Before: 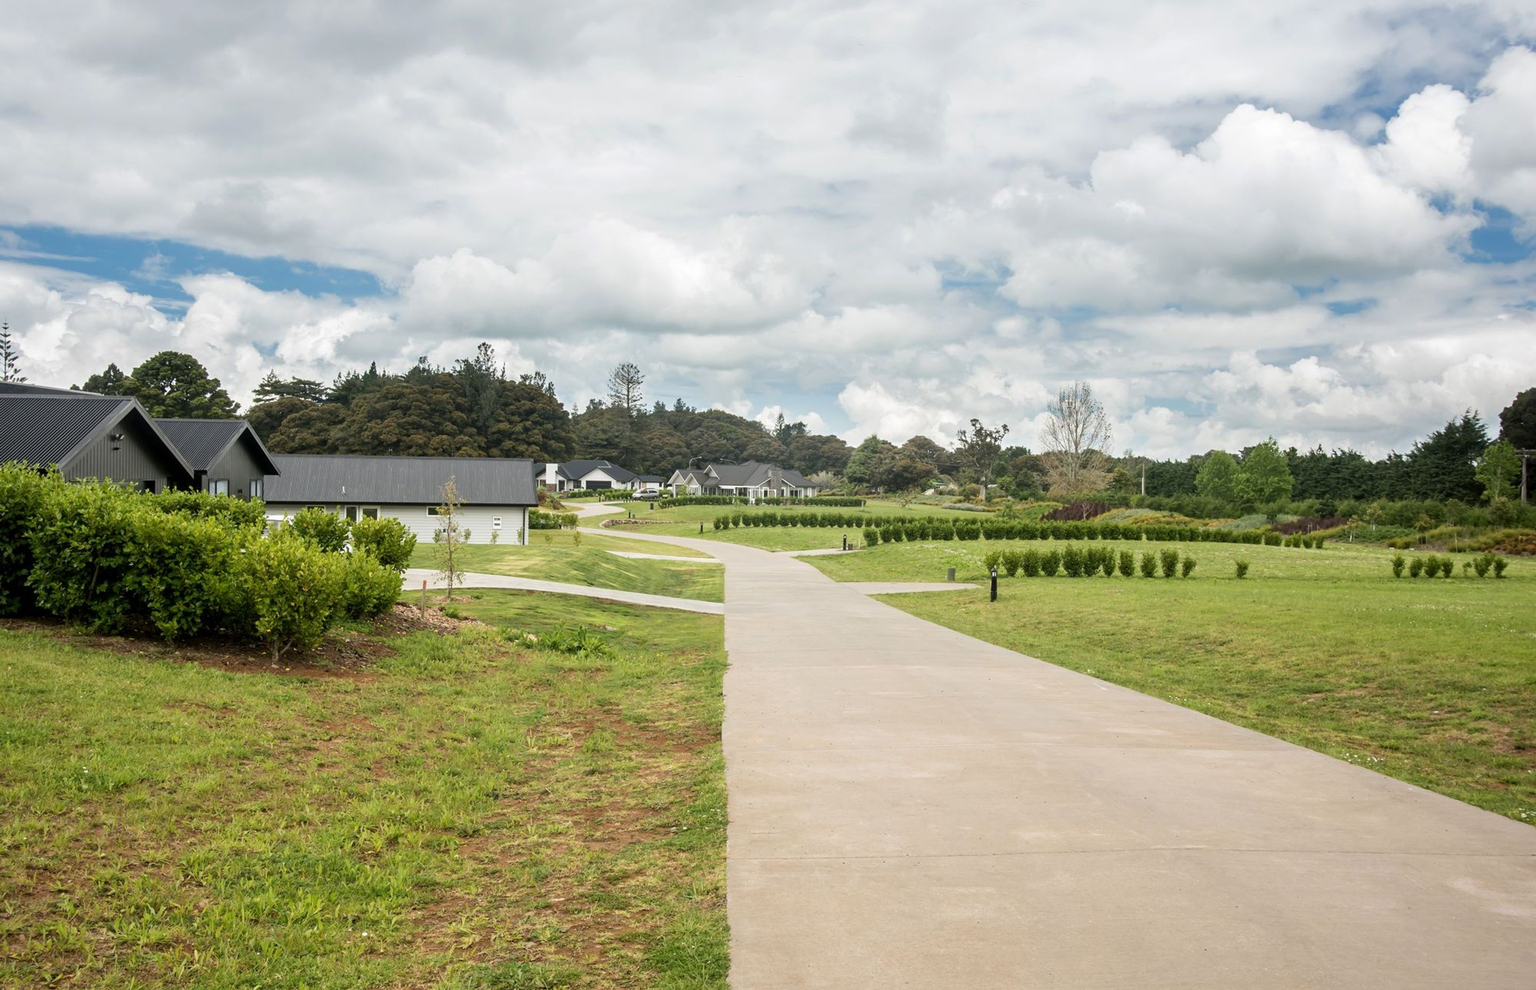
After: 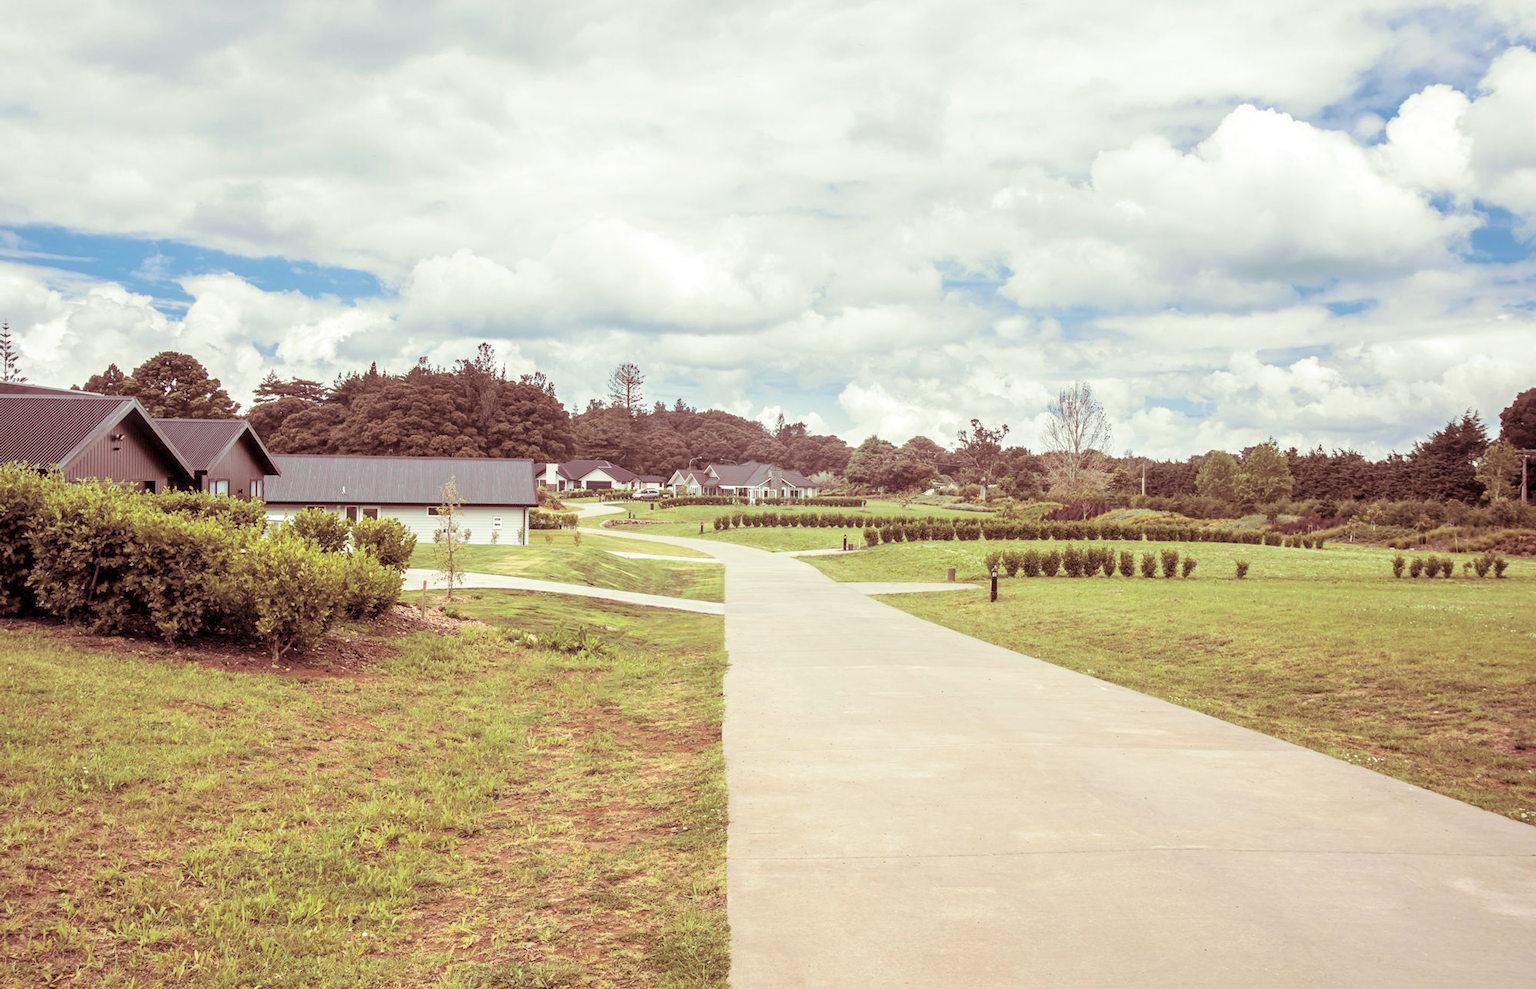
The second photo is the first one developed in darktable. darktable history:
split-toning: compress 20%
local contrast: on, module defaults
contrast brightness saturation: brightness 0.28
